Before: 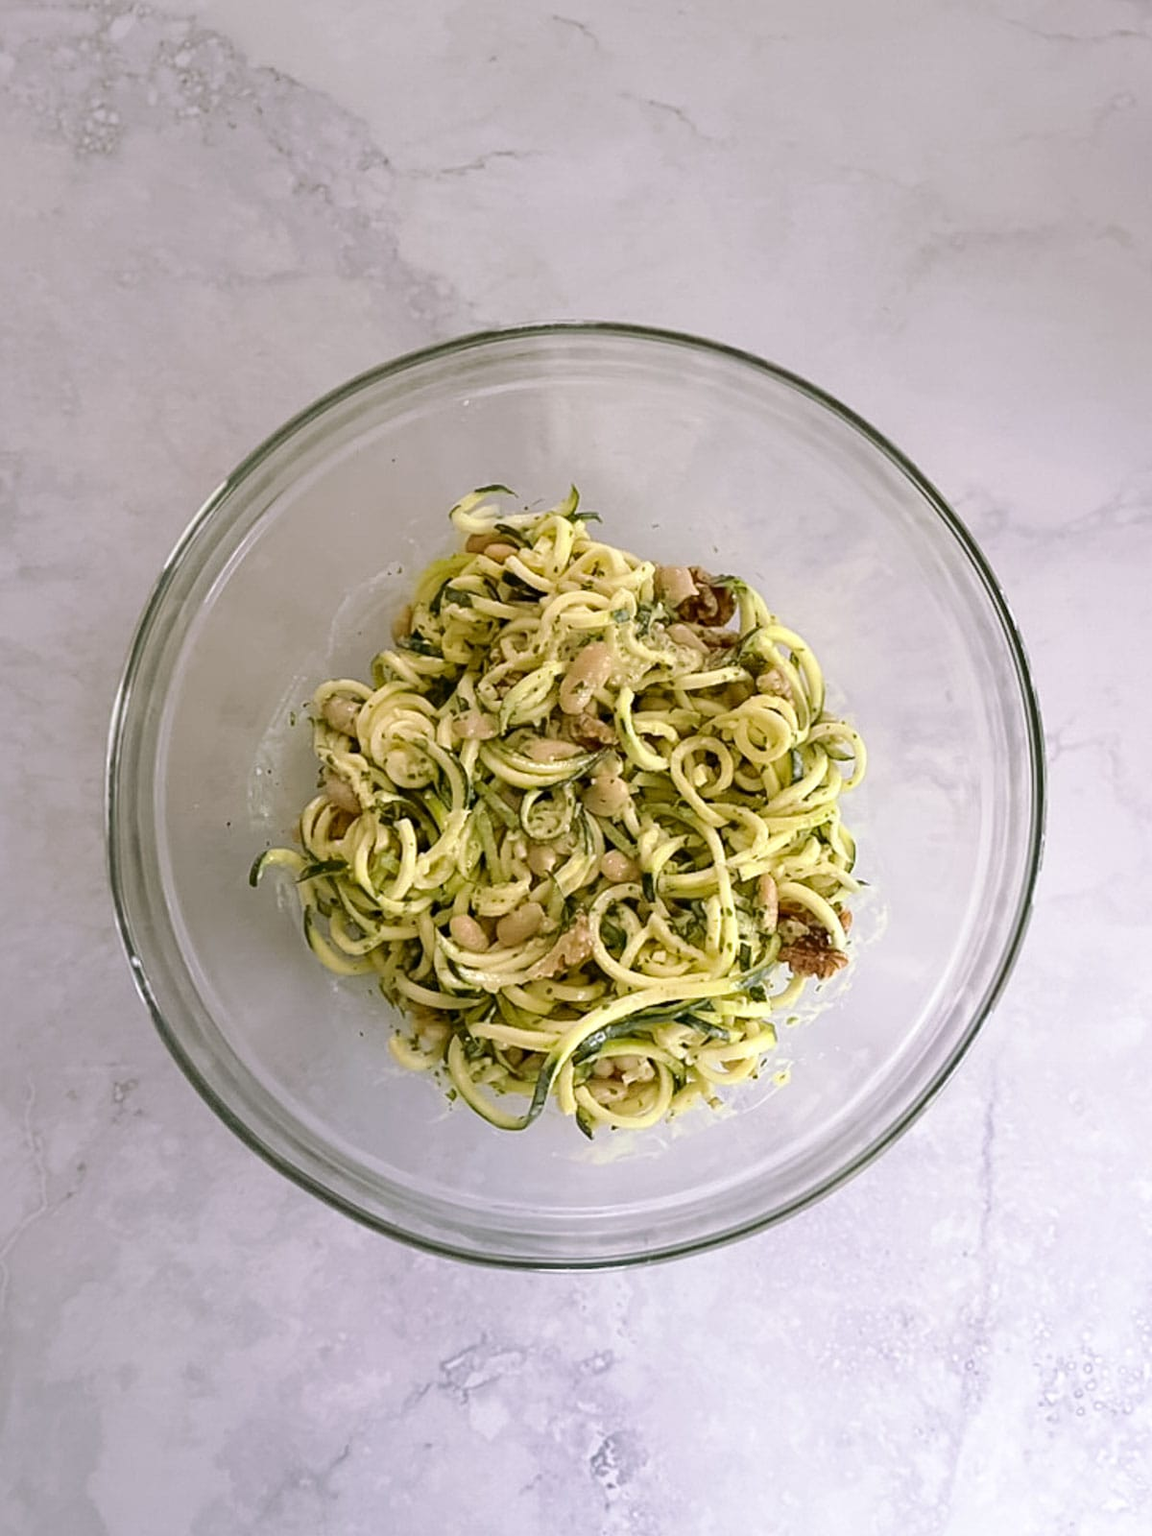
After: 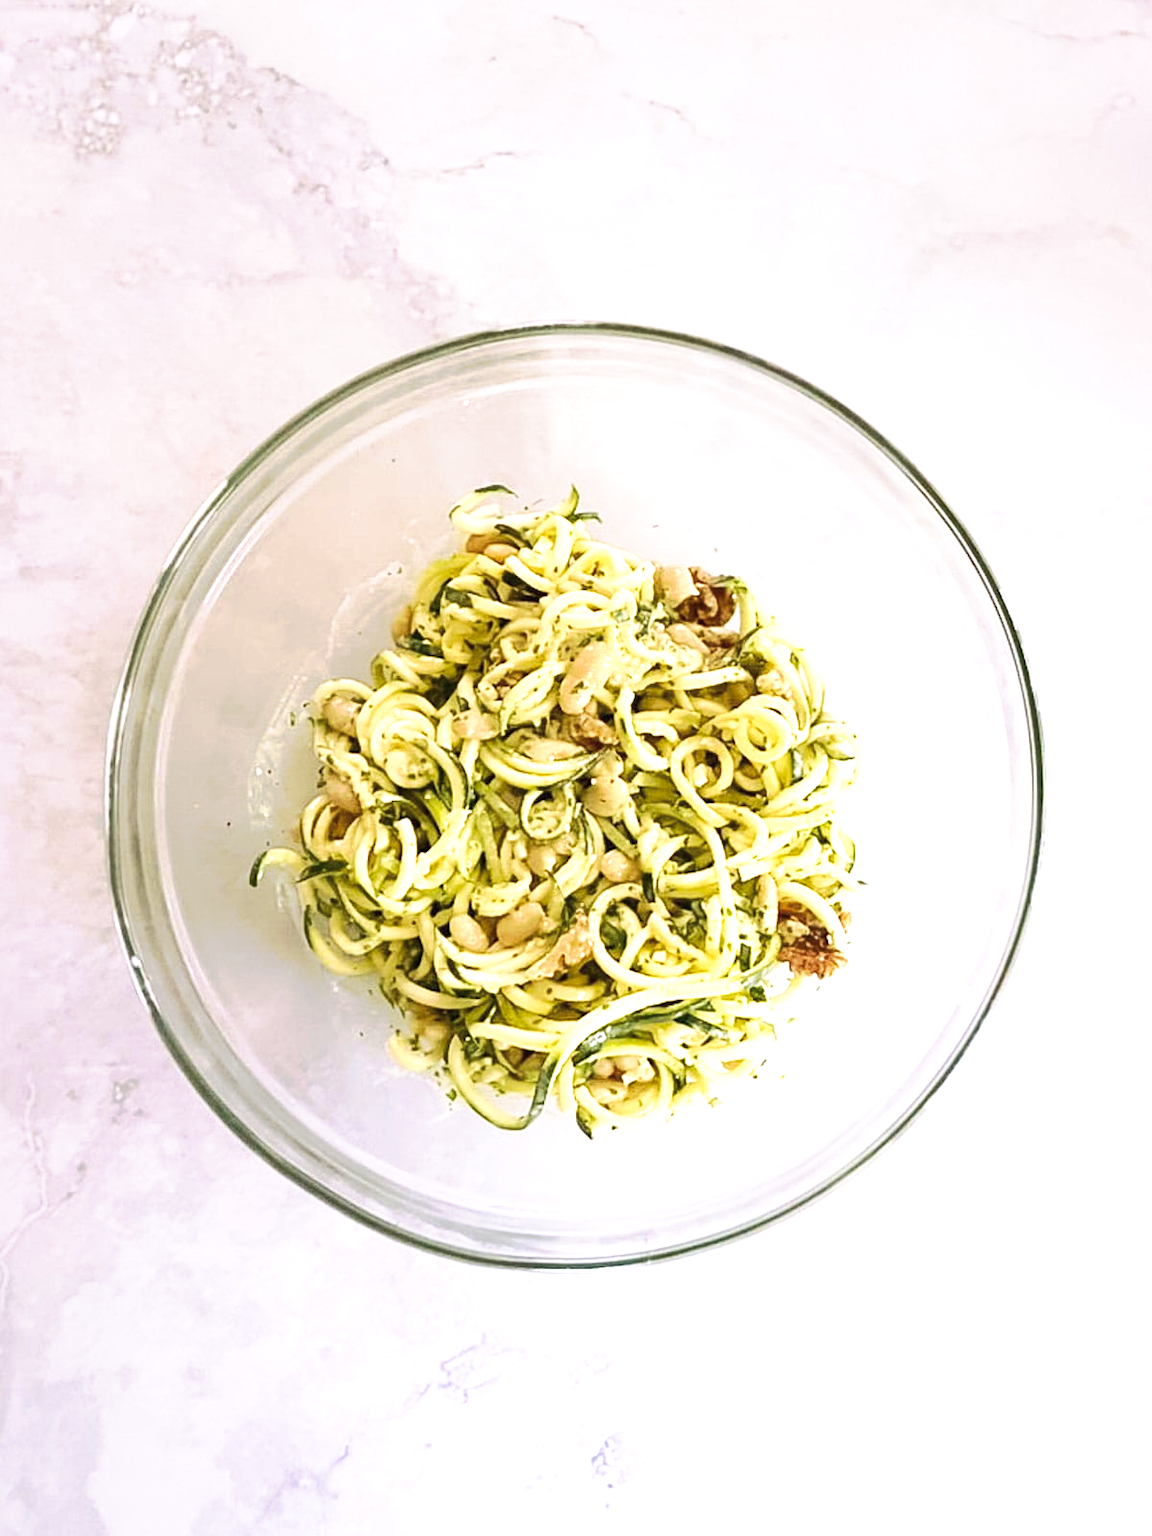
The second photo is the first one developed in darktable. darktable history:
velvia: on, module defaults
exposure: exposure 0.95 EV, compensate highlight preservation false
tone curve: curves: ch0 [(0, 0) (0.003, 0.024) (0.011, 0.029) (0.025, 0.044) (0.044, 0.072) (0.069, 0.104) (0.1, 0.131) (0.136, 0.159) (0.177, 0.191) (0.224, 0.245) (0.277, 0.298) (0.335, 0.354) (0.399, 0.428) (0.468, 0.503) (0.543, 0.596) (0.623, 0.684) (0.709, 0.781) (0.801, 0.843) (0.898, 0.946) (1, 1)], preserve colors none
